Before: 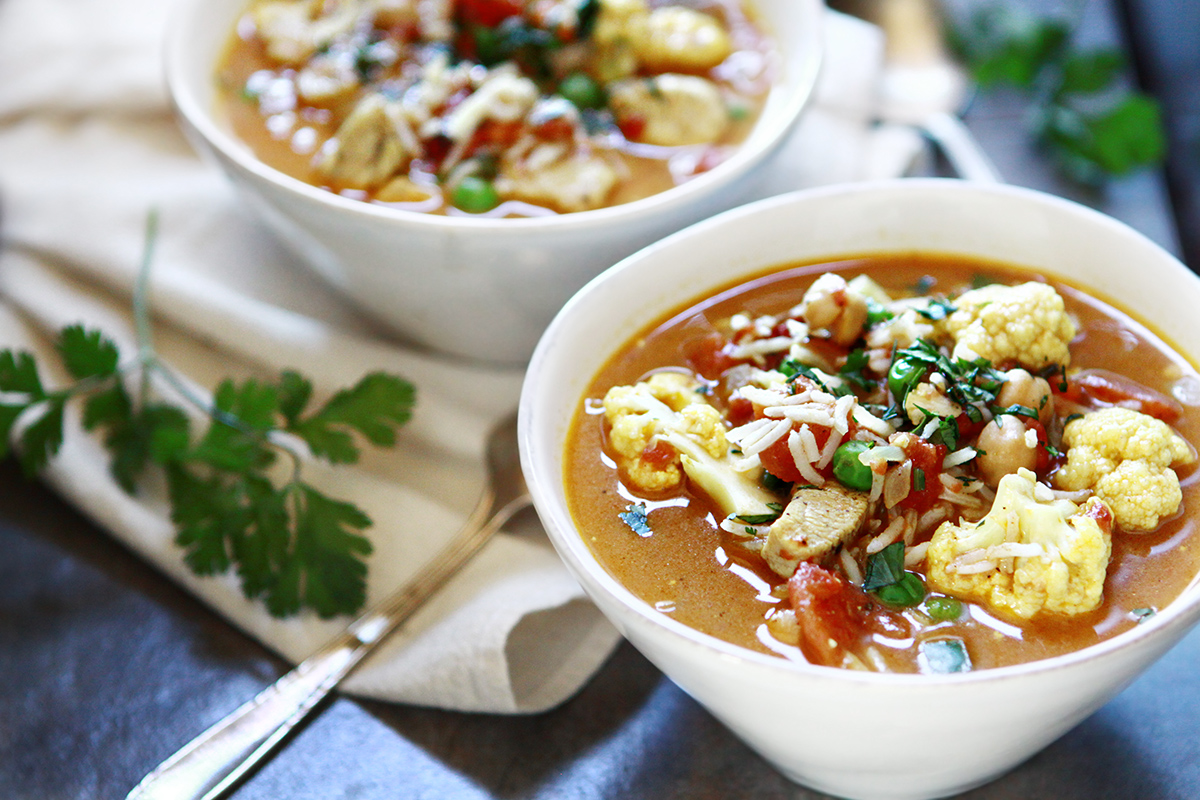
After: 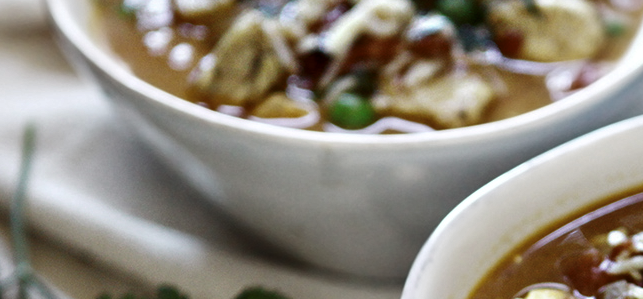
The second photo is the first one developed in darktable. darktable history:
crop: left 10.303%, top 10.578%, right 36.105%, bottom 51.932%
exposure: compensate exposure bias true, compensate highlight preservation false
levels: levels [0, 0.618, 1]
local contrast: mode bilateral grid, contrast 19, coarseness 51, detail 130%, midtone range 0.2
